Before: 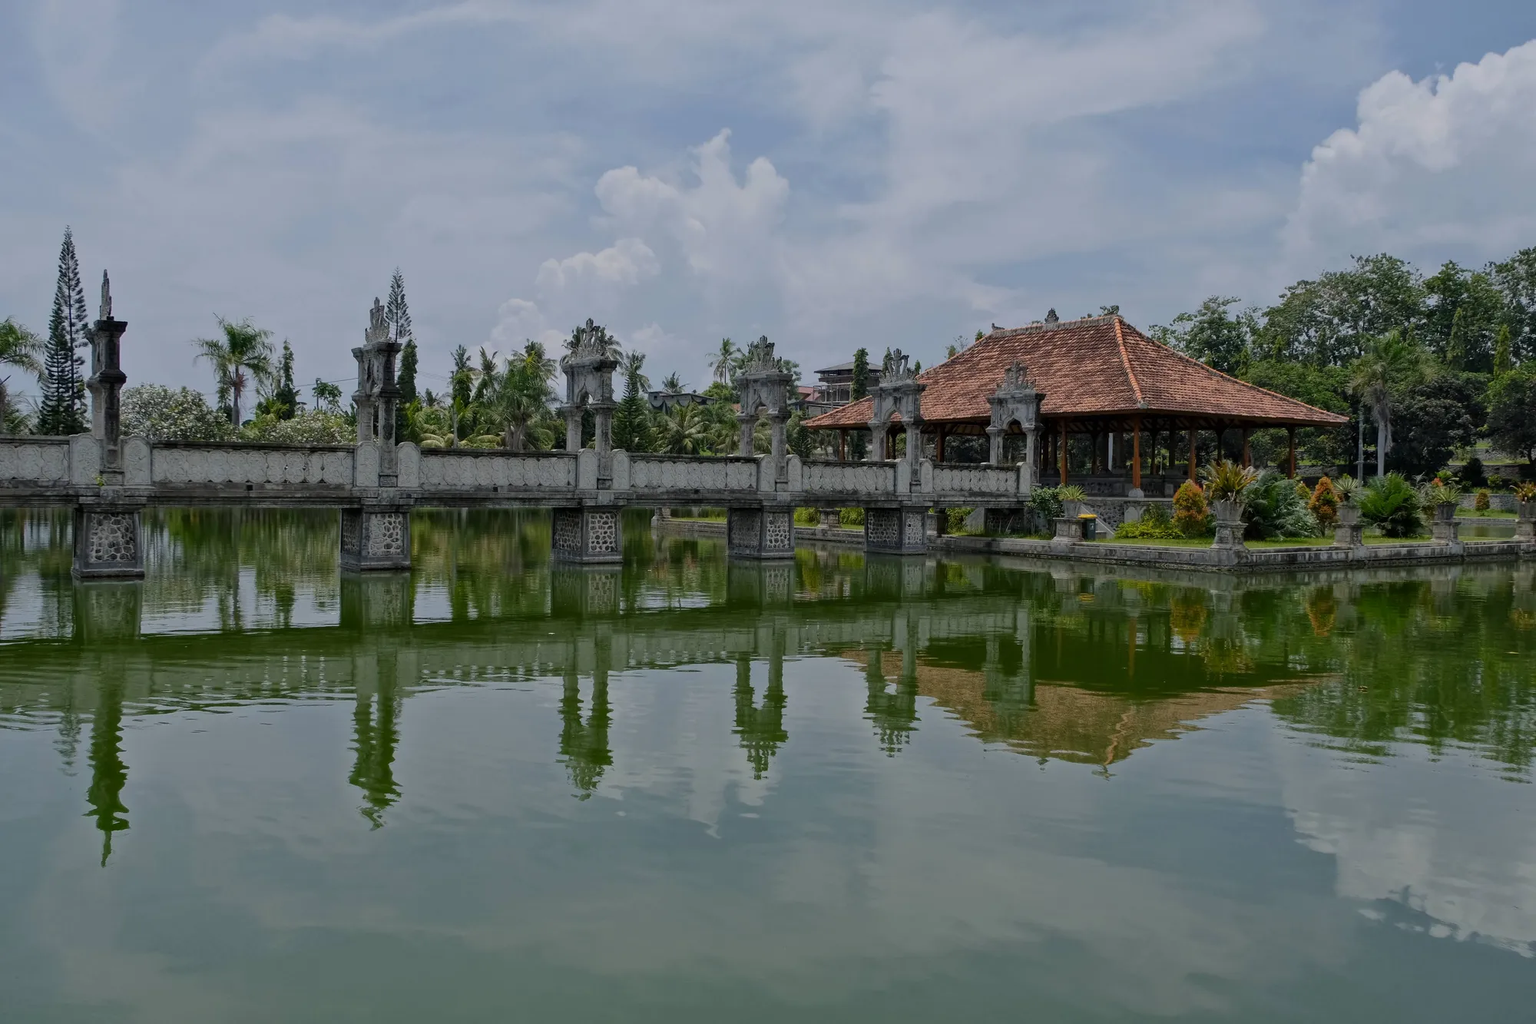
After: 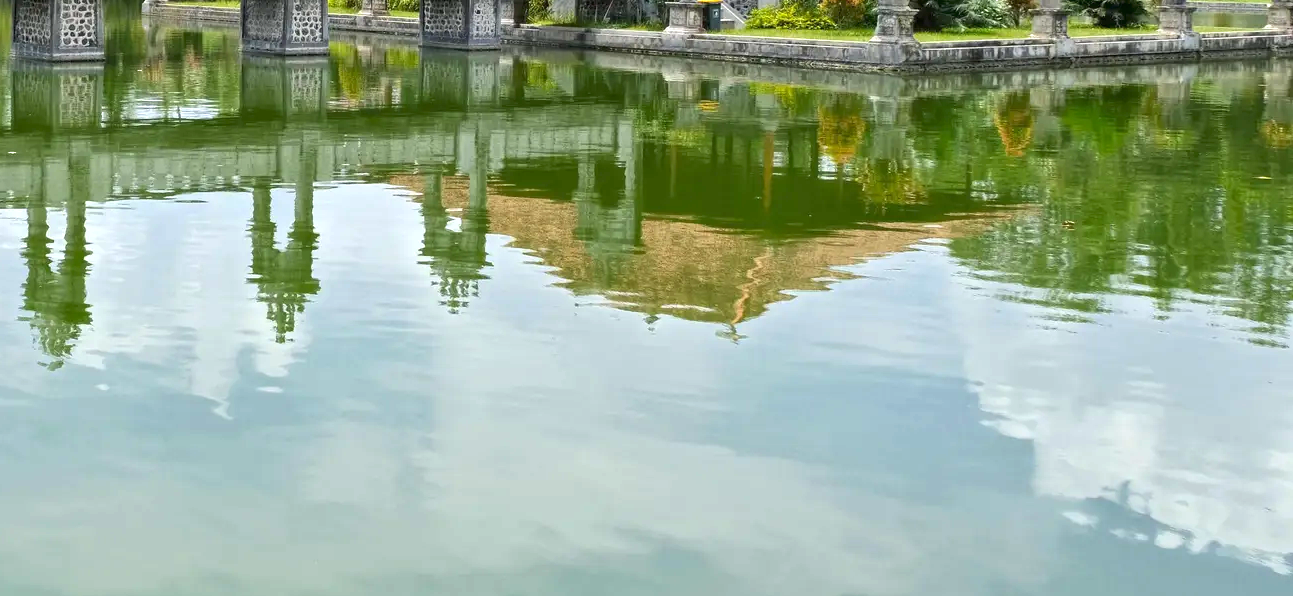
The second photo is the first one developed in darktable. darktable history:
exposure: black level correction 0, exposure 1.739 EV, compensate exposure bias true, compensate highlight preservation false
color balance rgb: perceptual saturation grading › global saturation 0.153%, global vibrance 14.221%
crop and rotate: left 35.317%, top 50.436%, bottom 4.803%
